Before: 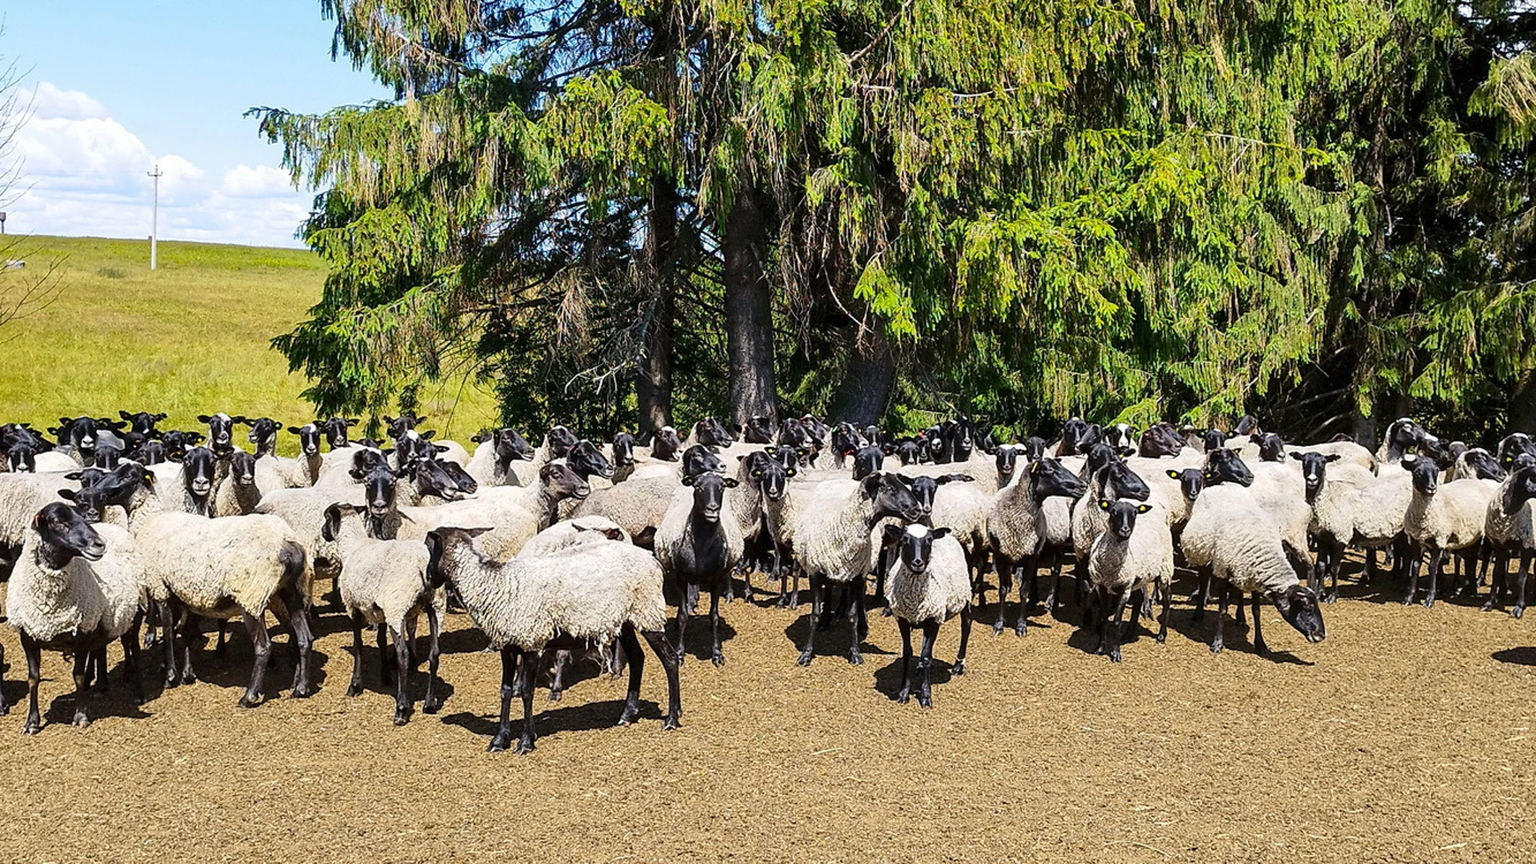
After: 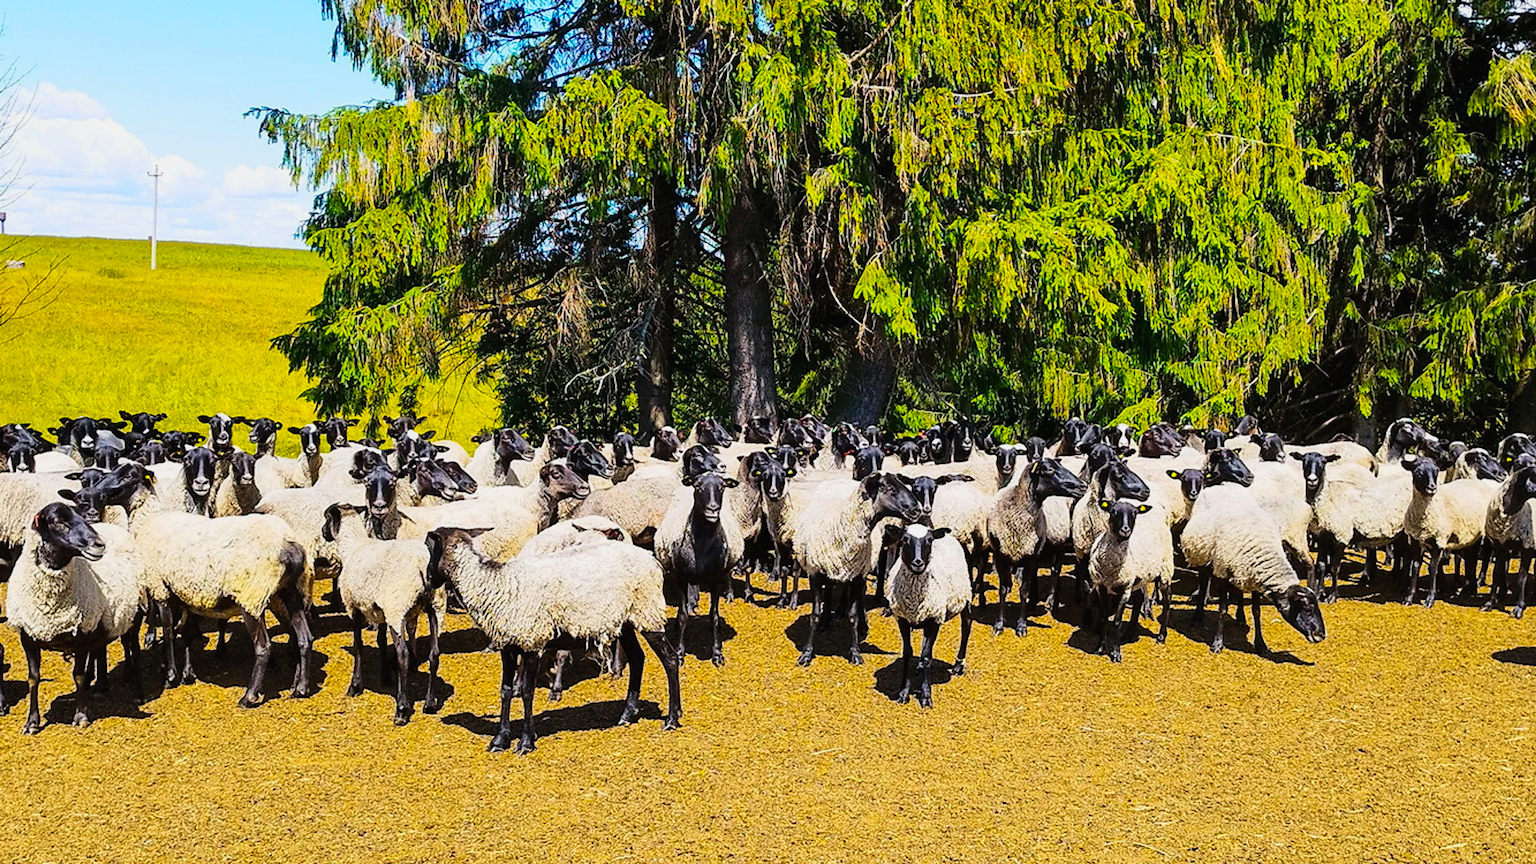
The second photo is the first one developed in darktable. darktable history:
color balance rgb: power › hue 62.72°, linear chroma grading › shadows -39.383%, linear chroma grading › highlights 39.122%, linear chroma grading › global chroma 45.053%, linear chroma grading › mid-tones -29.635%, perceptual saturation grading › global saturation -0.143%, global vibrance 20%
tone curve: curves: ch0 [(0, 0.012) (0.052, 0.04) (0.107, 0.086) (0.269, 0.266) (0.471, 0.503) (0.731, 0.771) (0.921, 0.909) (0.999, 0.951)]; ch1 [(0, 0) (0.339, 0.298) (0.402, 0.363) (0.444, 0.415) (0.485, 0.469) (0.494, 0.493) (0.504, 0.501) (0.525, 0.534) (0.555, 0.593) (0.594, 0.648) (1, 1)]; ch2 [(0, 0) (0.48, 0.48) (0.504, 0.5) (0.535, 0.557) (0.581, 0.623) (0.649, 0.683) (0.824, 0.815) (1, 1)], preserve colors none
